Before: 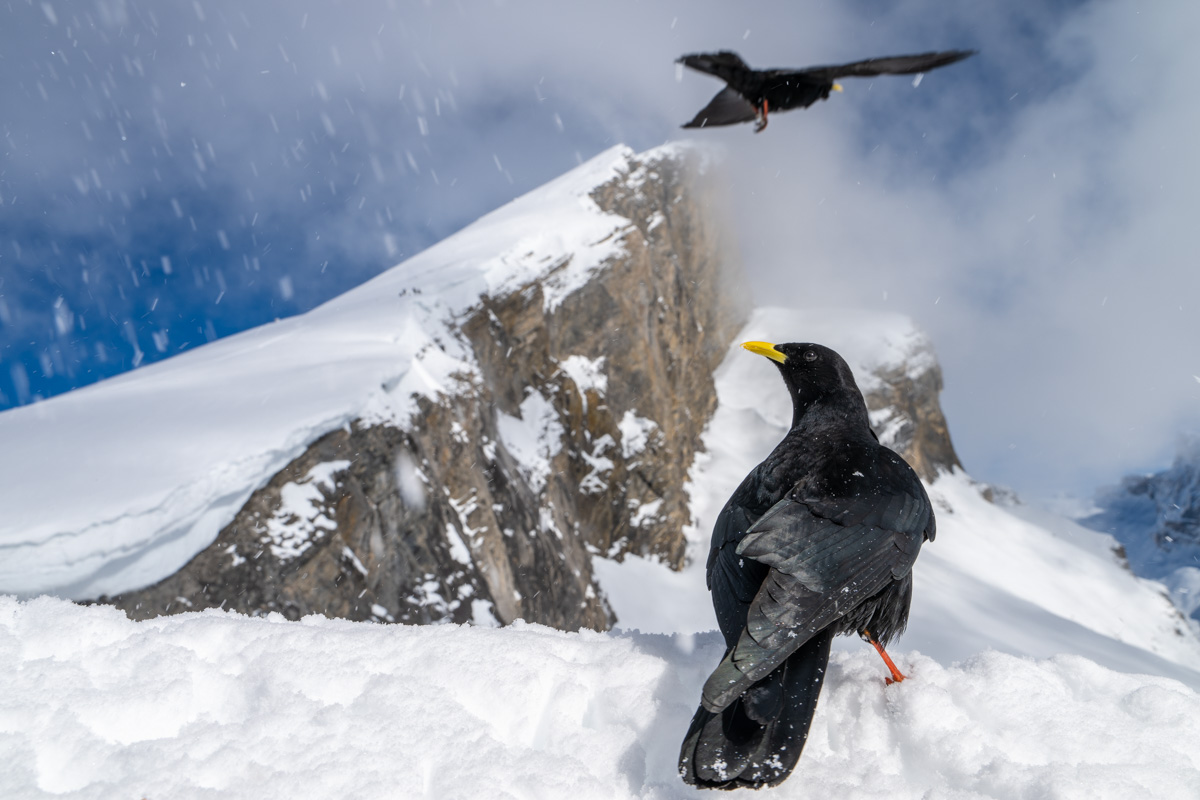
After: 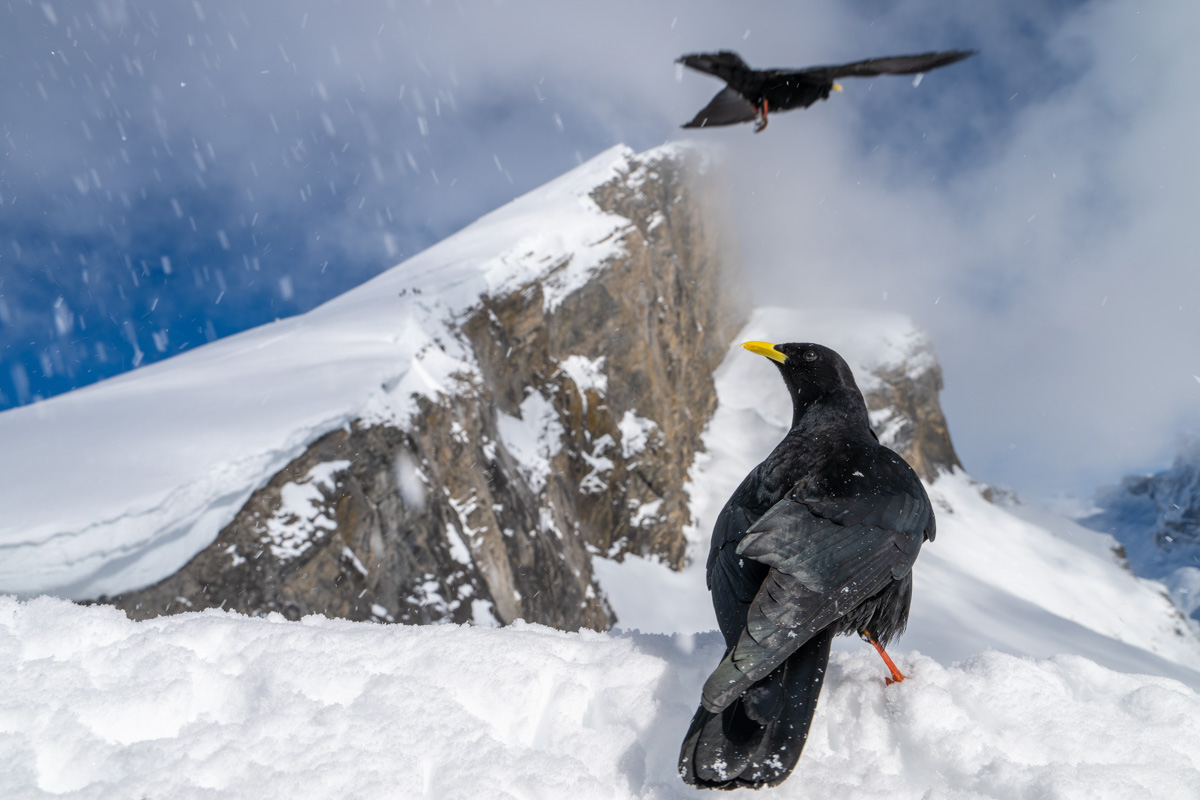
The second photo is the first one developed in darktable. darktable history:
exposure: compensate exposure bias true, compensate highlight preservation false
shadows and highlights: shadows 25.43, highlights -23.57, highlights color adjustment 0.087%
